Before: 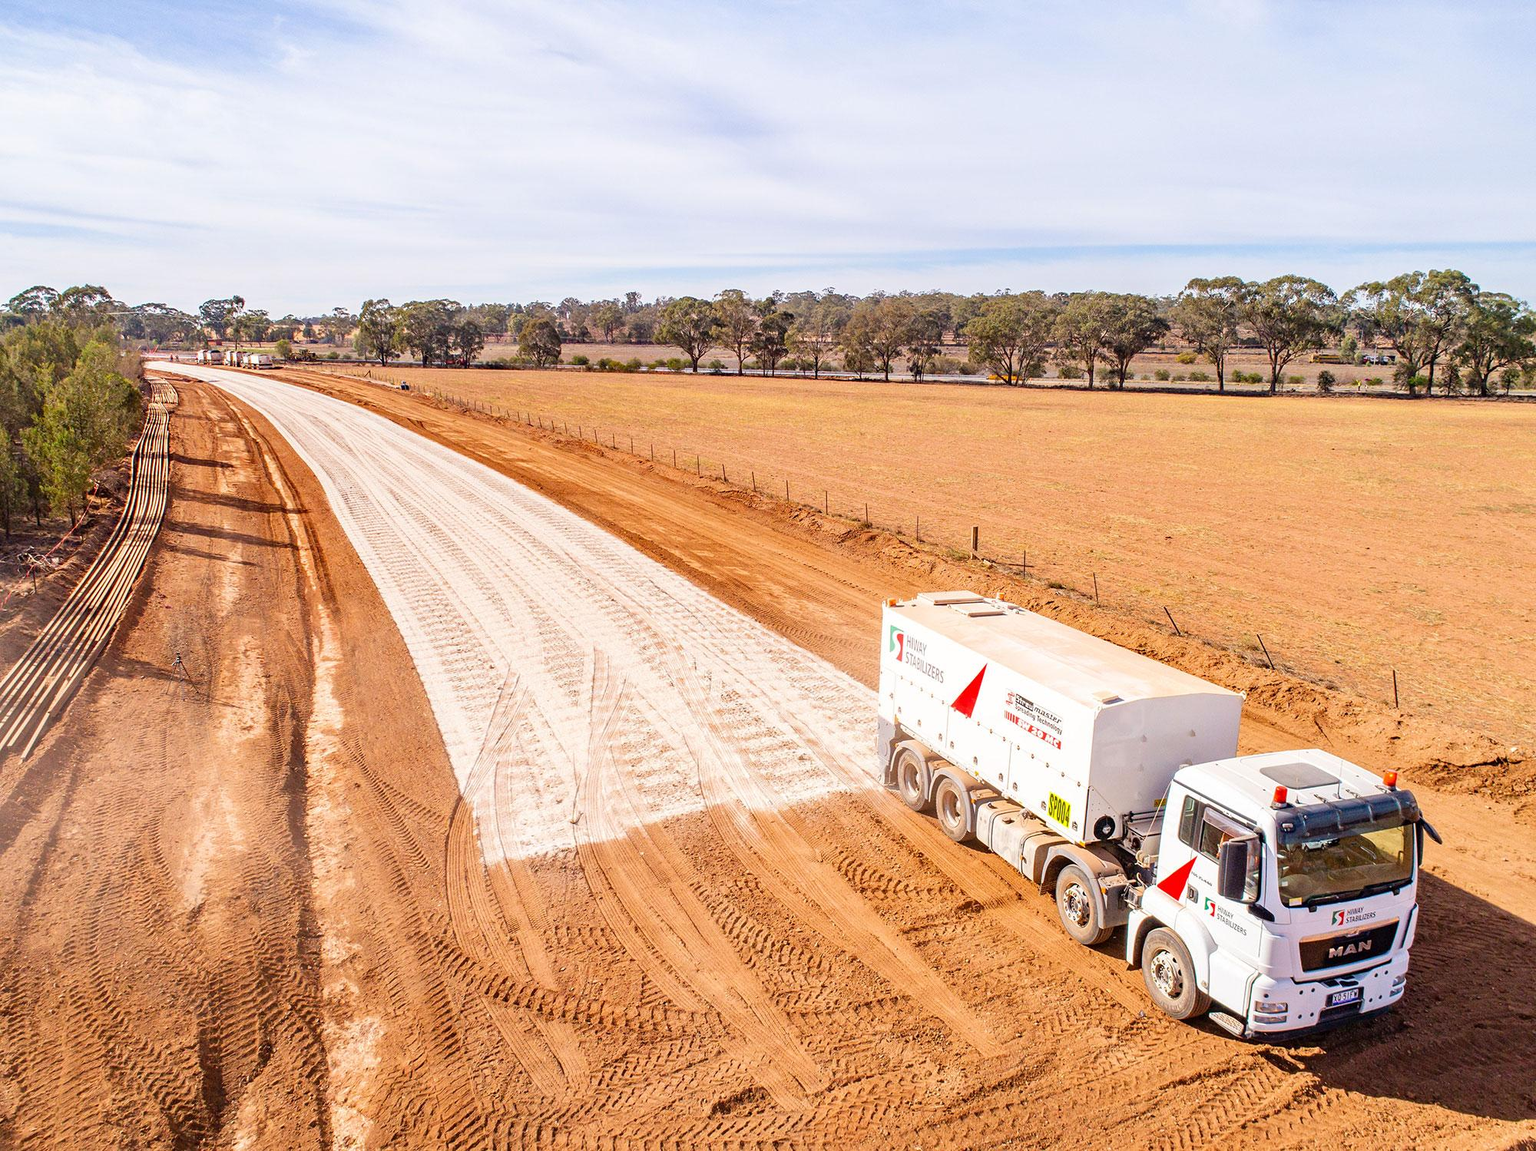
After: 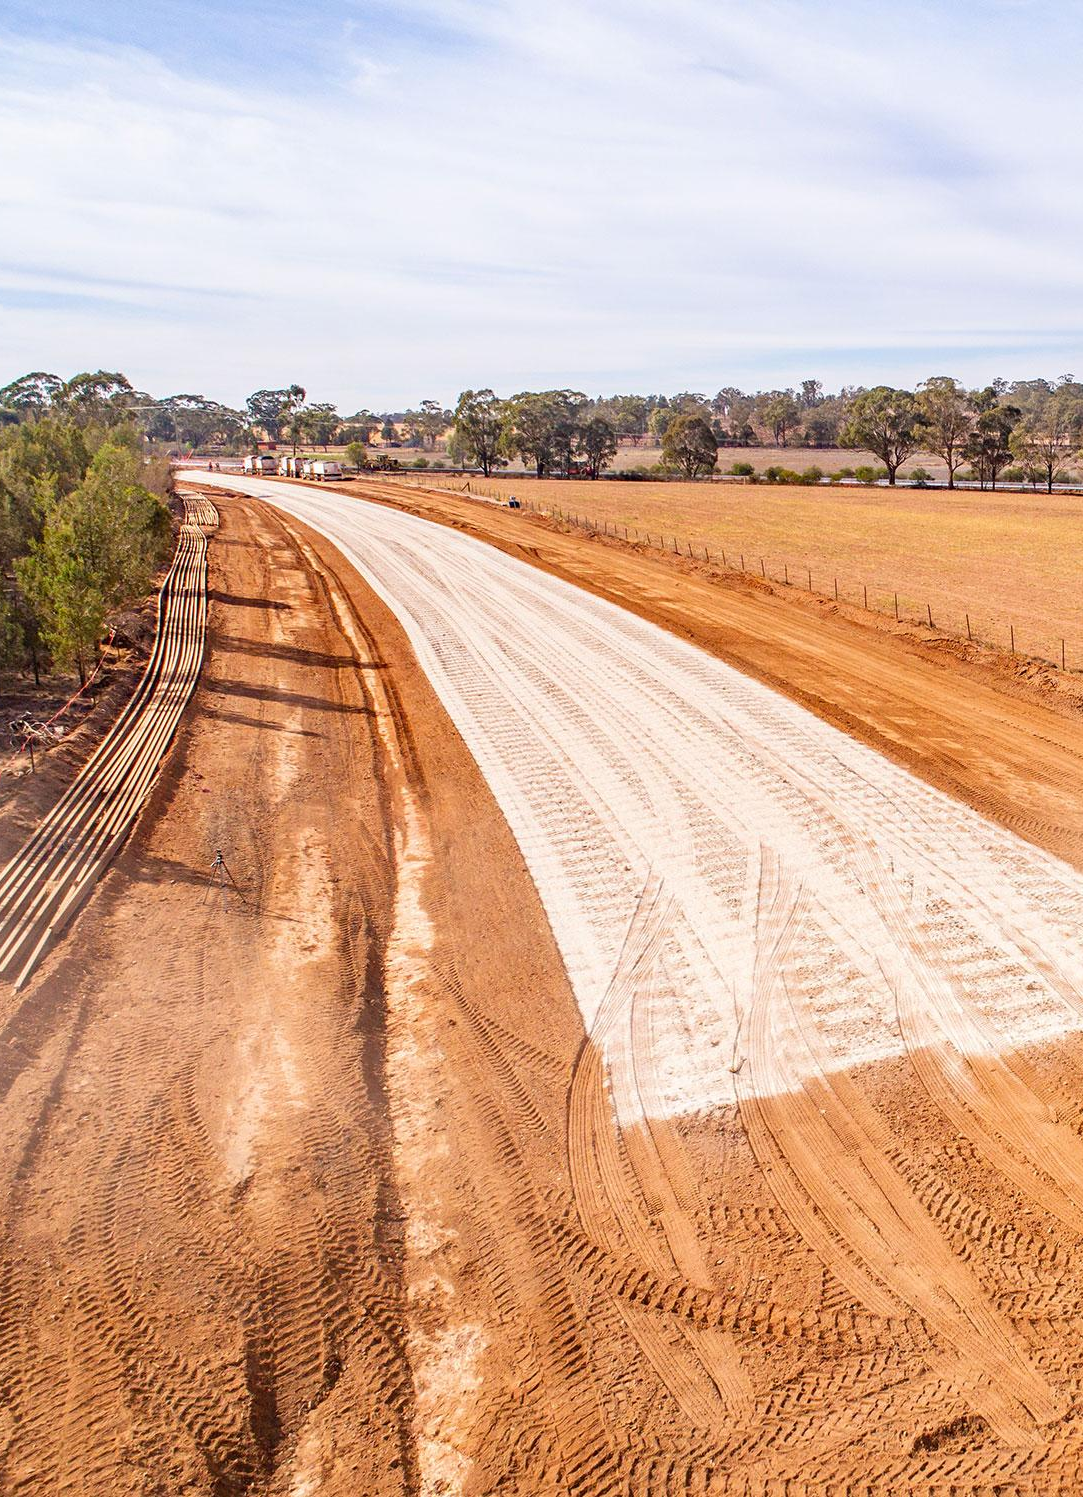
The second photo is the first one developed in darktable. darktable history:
crop: left 0.655%, right 45.193%, bottom 0.092%
